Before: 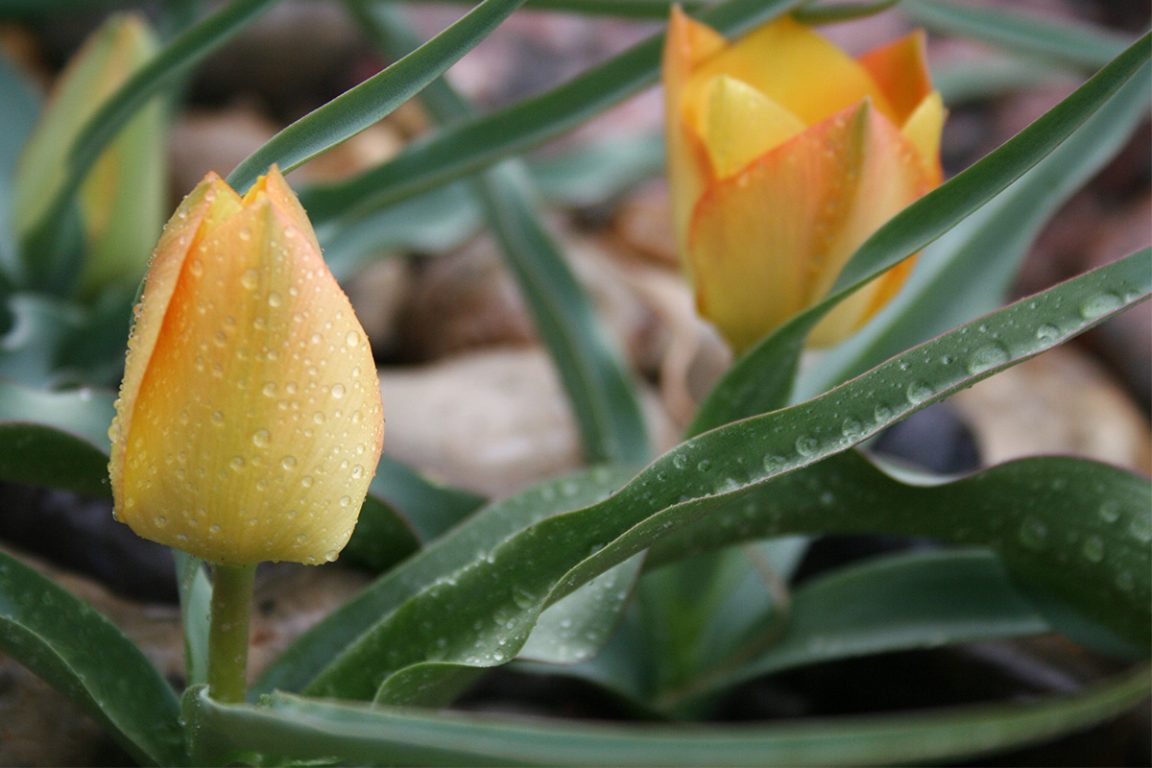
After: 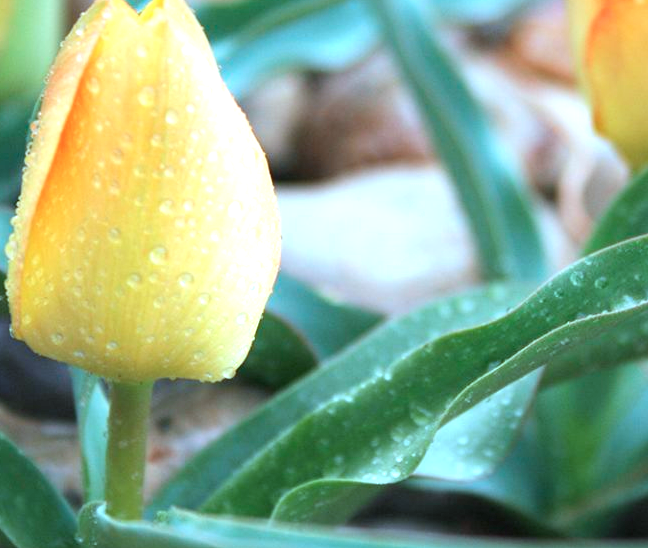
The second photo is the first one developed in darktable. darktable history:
crop: left 8.966%, top 23.852%, right 34.699%, bottom 4.703%
color correction: highlights a* -9.35, highlights b* -23.15
contrast brightness saturation: contrast 0.07, brightness 0.08, saturation 0.18
white balance: red 0.978, blue 0.999
exposure: black level correction 0, exposure 1.1 EV, compensate exposure bias true, compensate highlight preservation false
